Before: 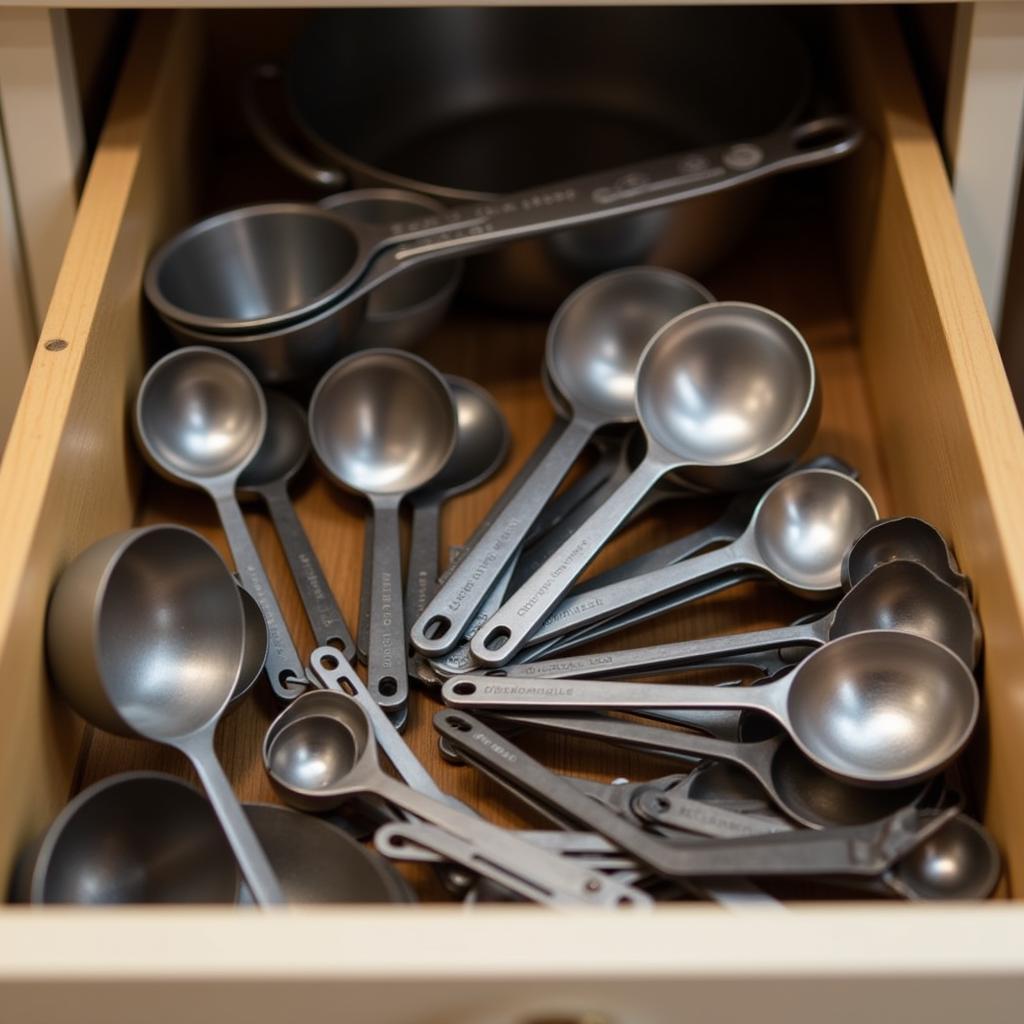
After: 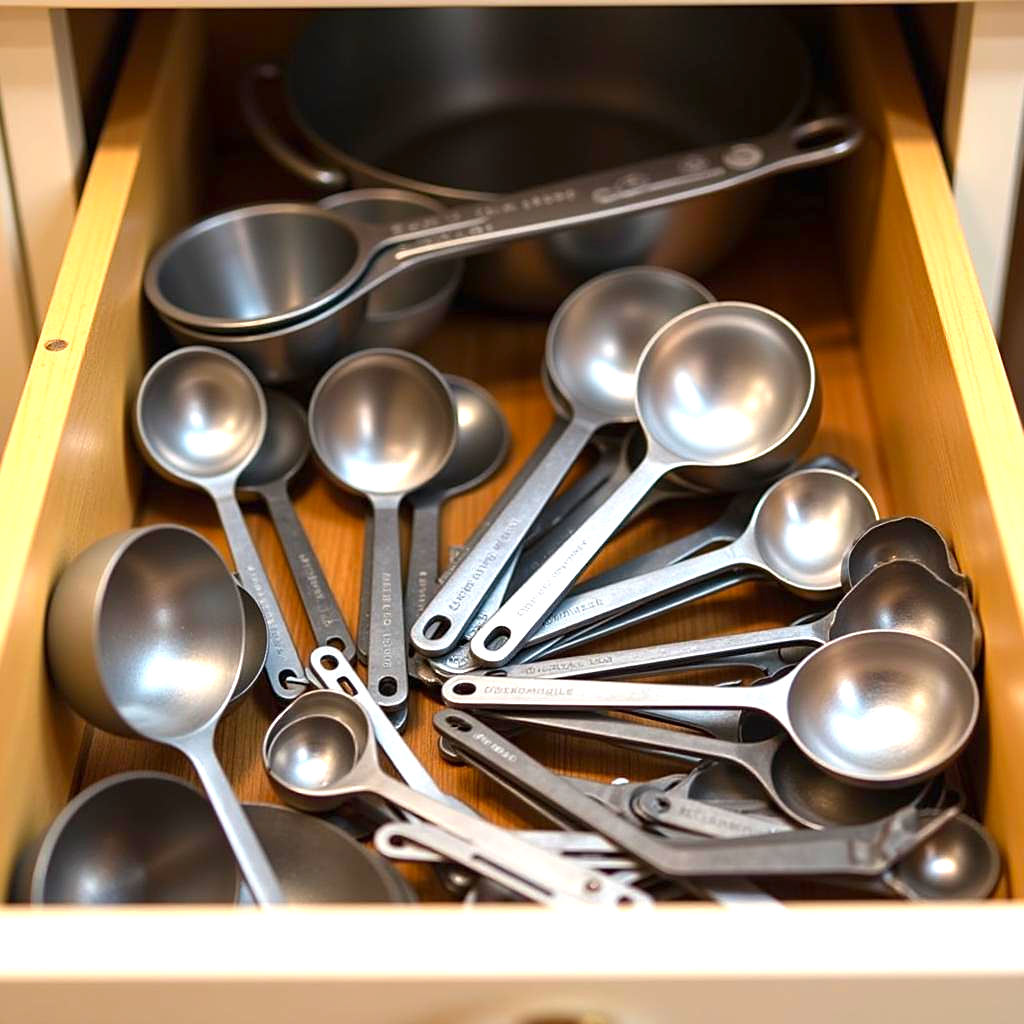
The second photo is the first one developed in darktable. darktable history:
sharpen: on, module defaults
exposure: black level correction 0, exposure 1.101 EV, compensate highlight preservation false
color correction: highlights b* 0.012, saturation 1.28
